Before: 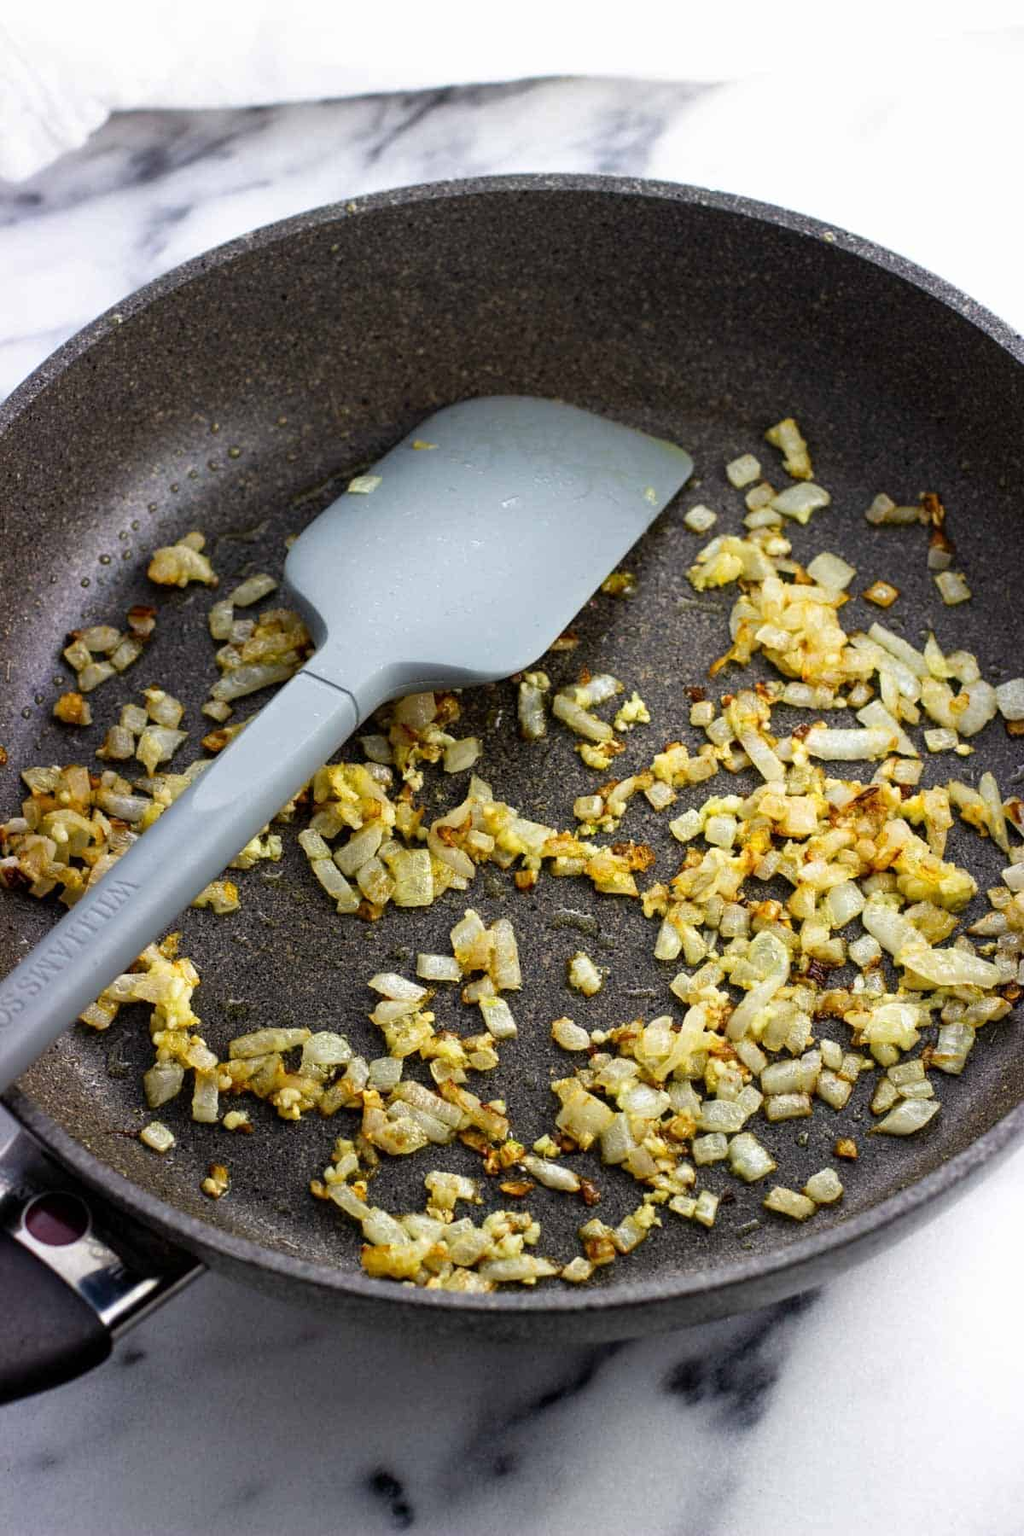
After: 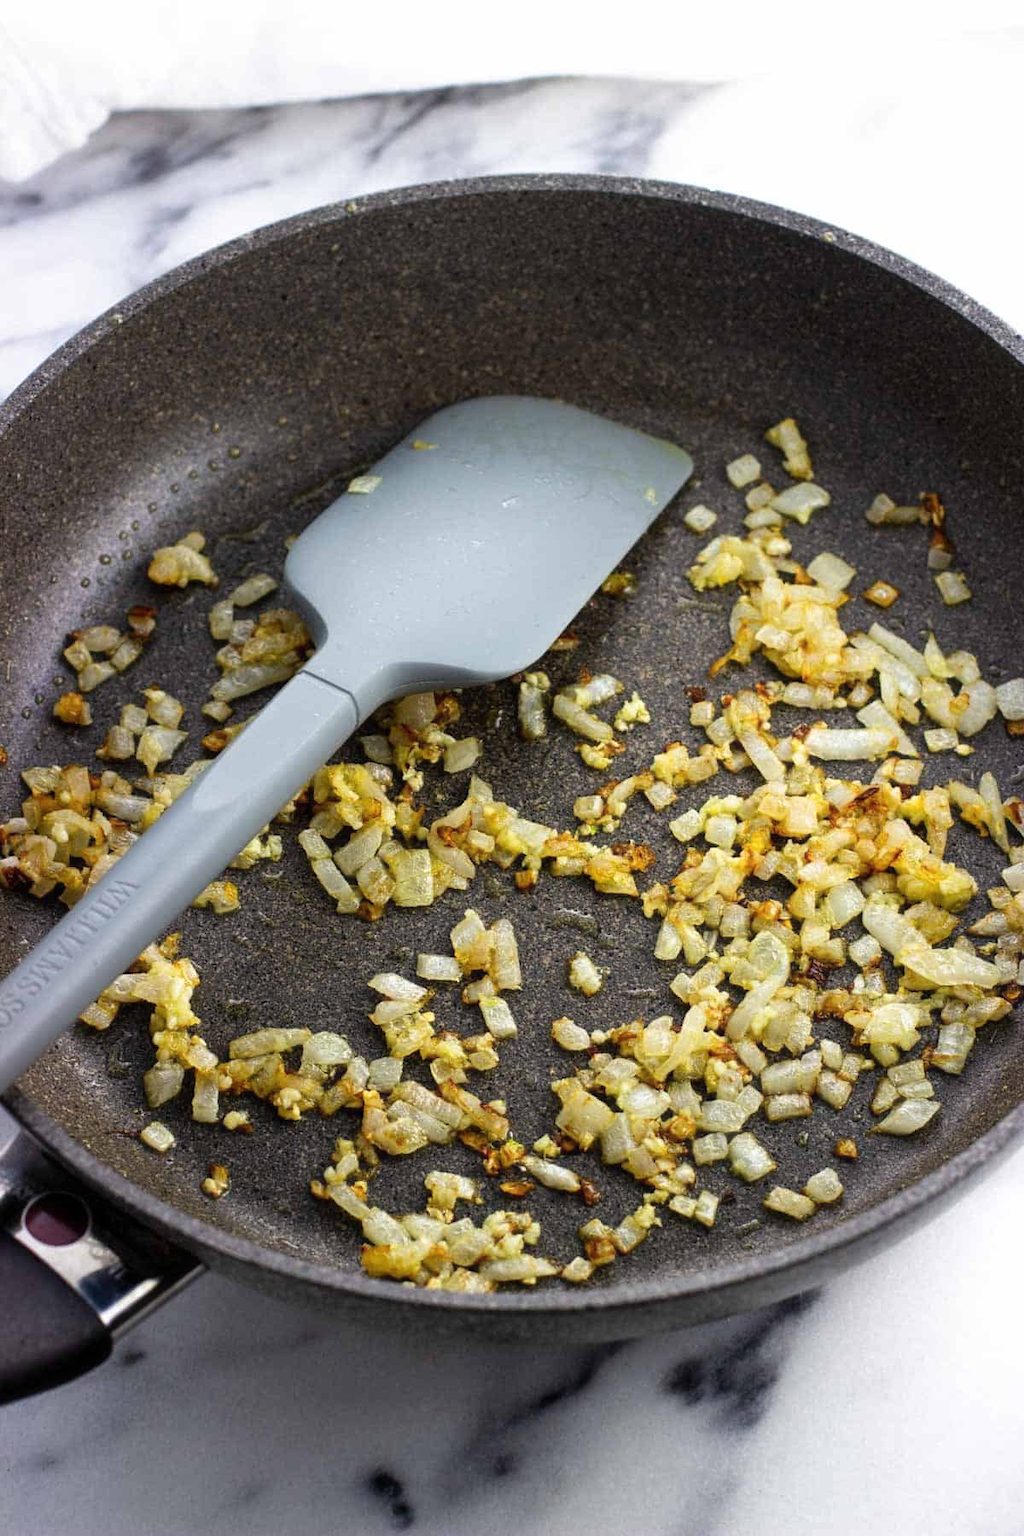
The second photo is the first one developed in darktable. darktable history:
tone equalizer: edges refinement/feathering 500, mask exposure compensation -1.57 EV, preserve details no
haze removal: strength -0.044, compatibility mode true, adaptive false
